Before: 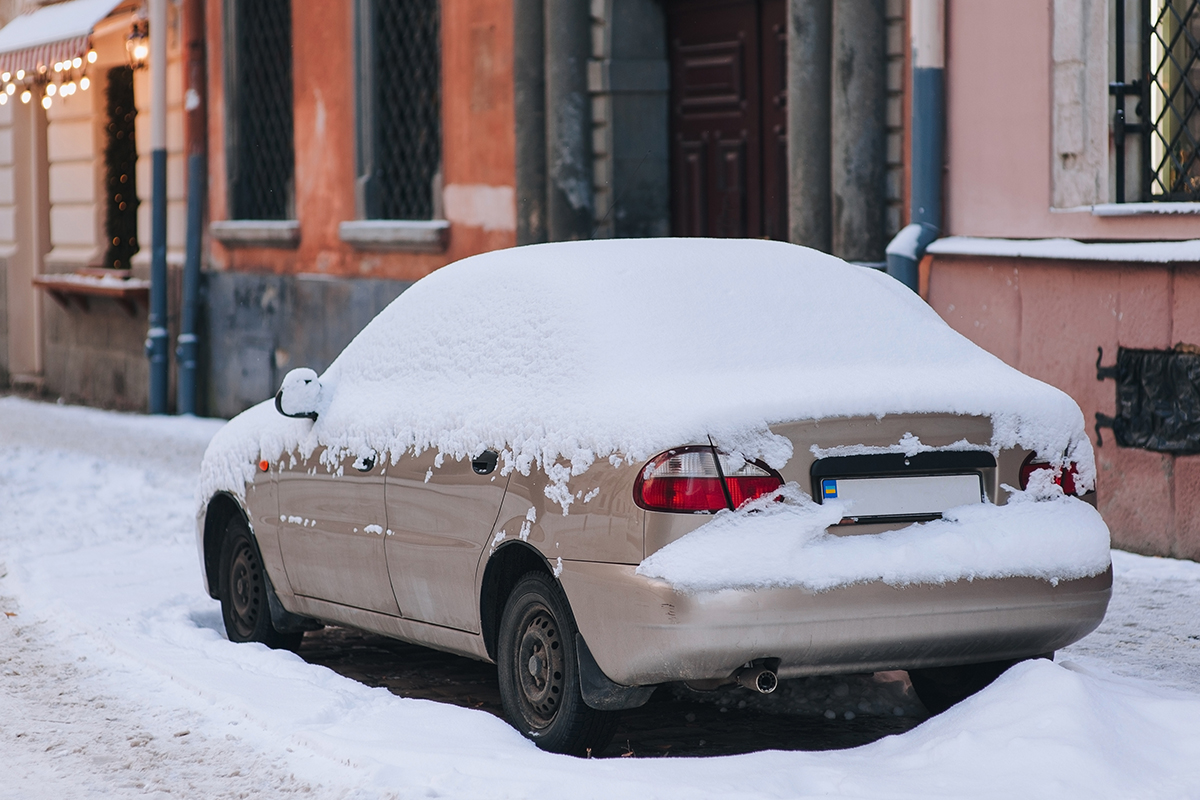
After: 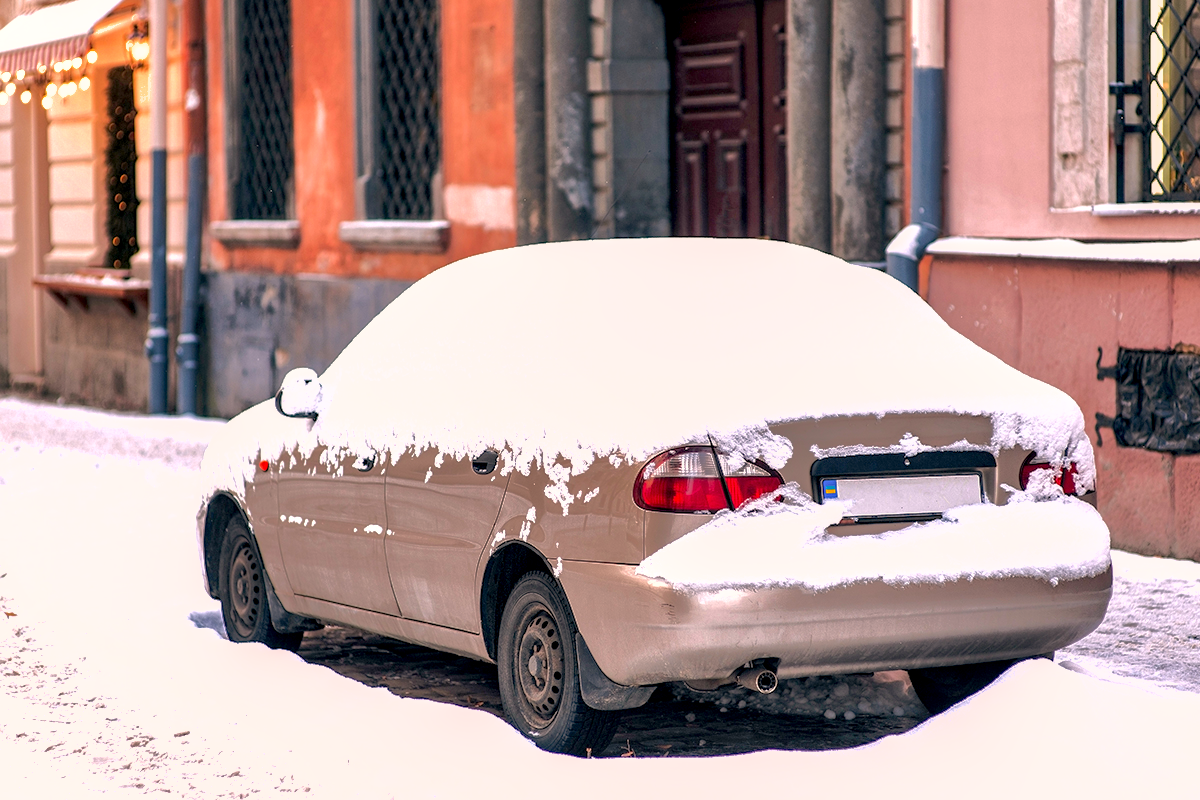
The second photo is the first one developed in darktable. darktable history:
exposure: black level correction 0.008, exposure 0.979 EV, compensate highlight preservation false
color correction: highlights a* 11.96, highlights b* 11.58
shadows and highlights: shadows 40, highlights -60
local contrast: on, module defaults
